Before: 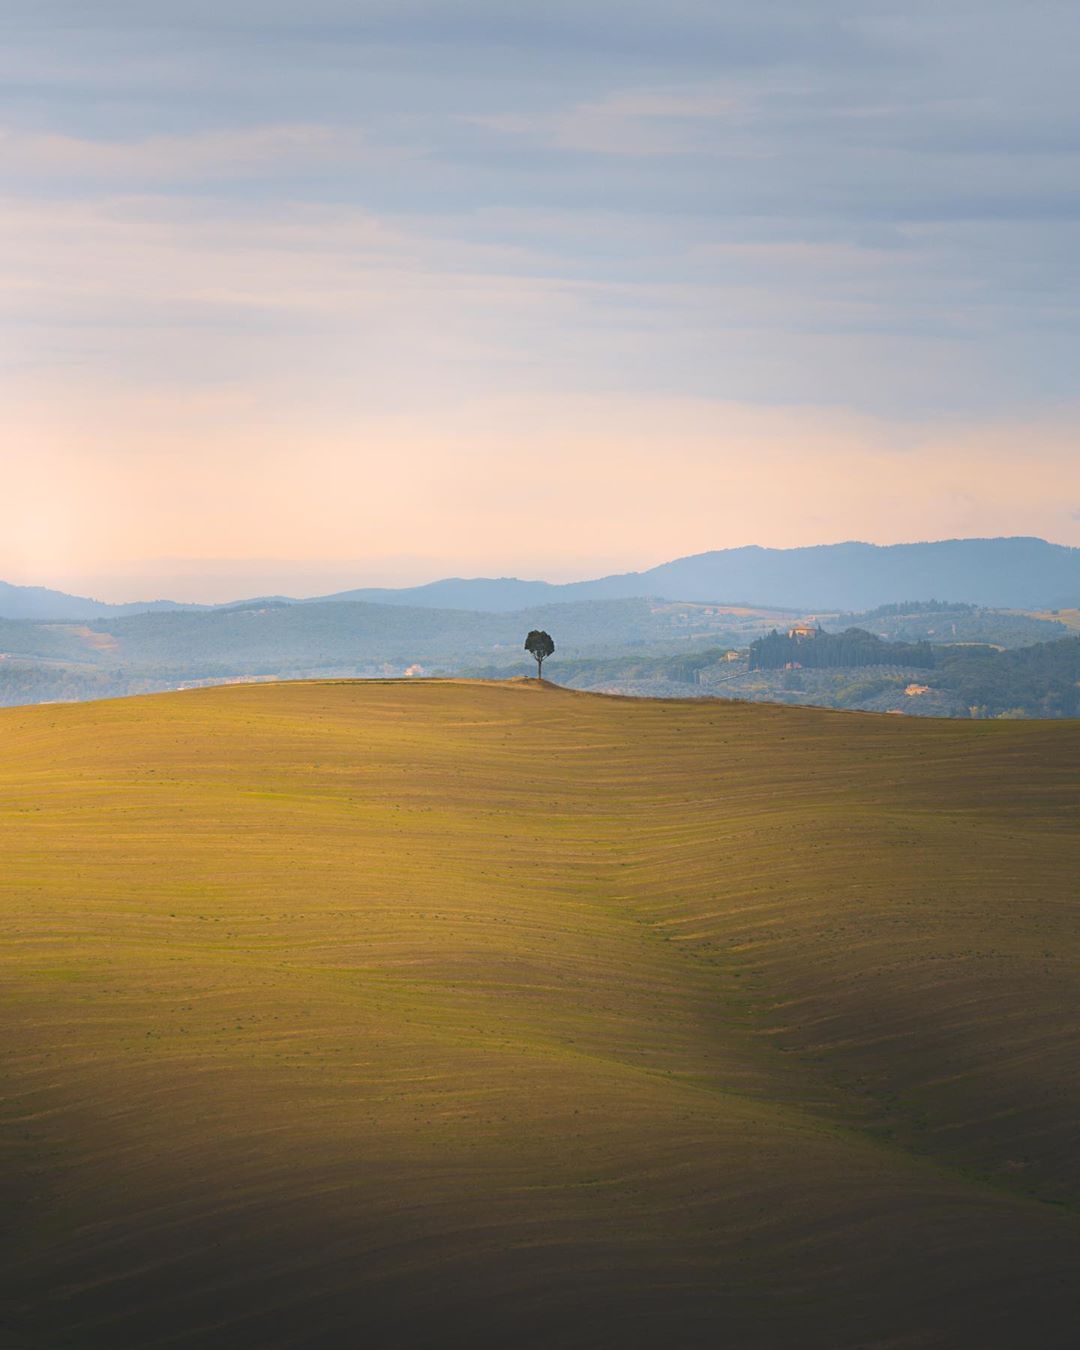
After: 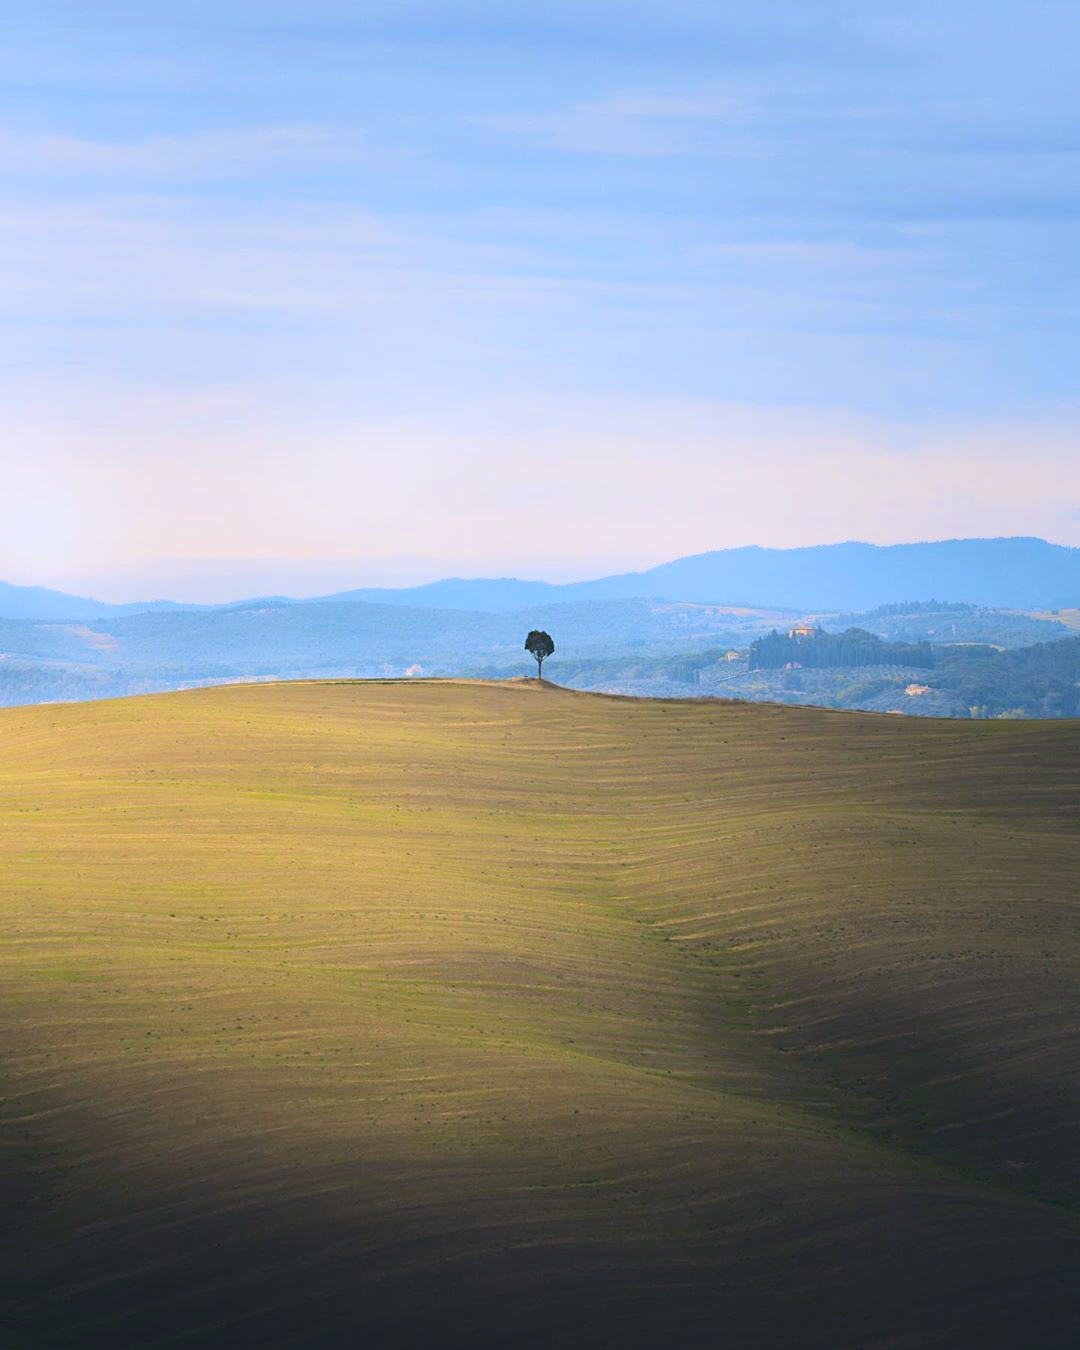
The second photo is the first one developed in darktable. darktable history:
tone curve: curves: ch0 [(0, 0) (0.003, 0.042) (0.011, 0.043) (0.025, 0.047) (0.044, 0.059) (0.069, 0.07) (0.1, 0.085) (0.136, 0.107) (0.177, 0.139) (0.224, 0.185) (0.277, 0.258) (0.335, 0.34) (0.399, 0.434) (0.468, 0.526) (0.543, 0.623) (0.623, 0.709) (0.709, 0.794) (0.801, 0.866) (0.898, 0.919) (1, 1)]
color calibration: illuminant custom, x 0.388, y 0.387, temperature 3802.44 K
